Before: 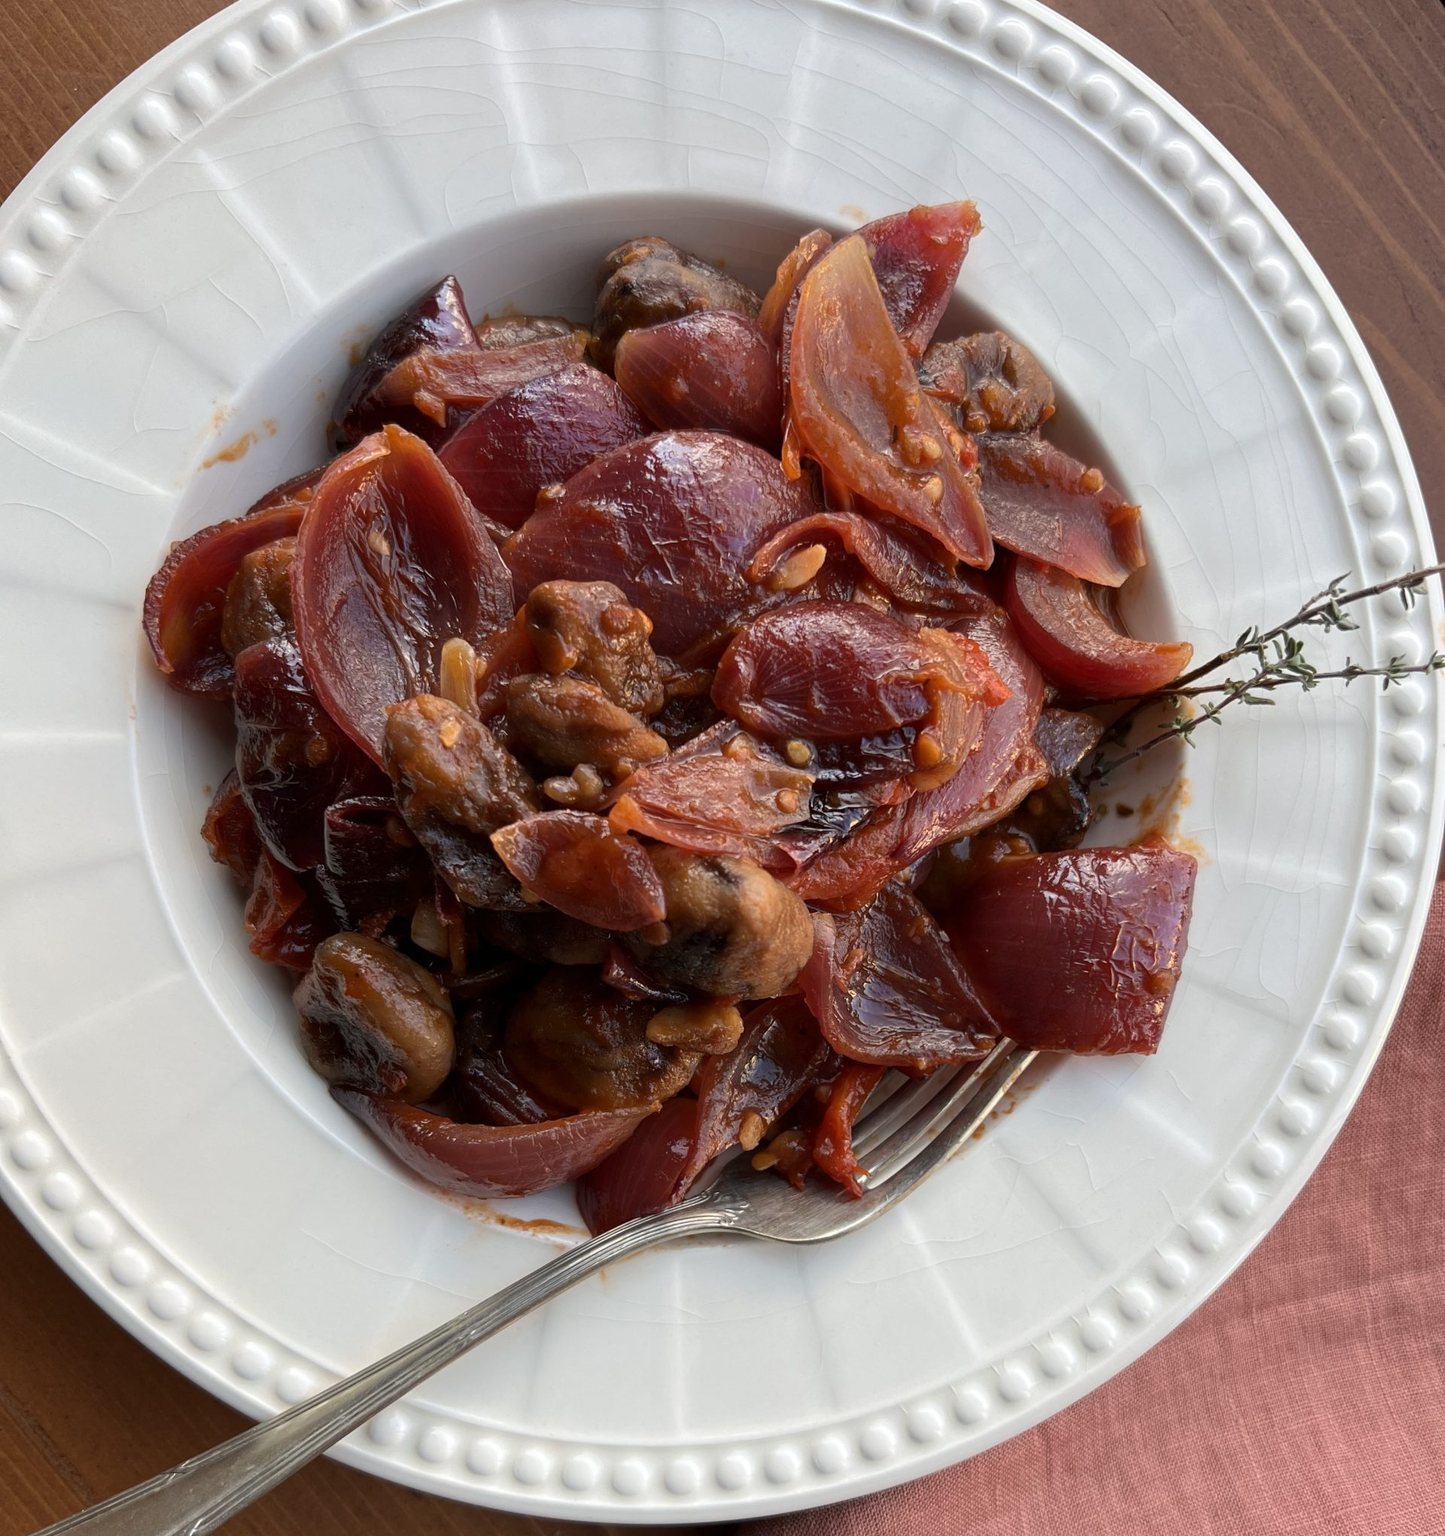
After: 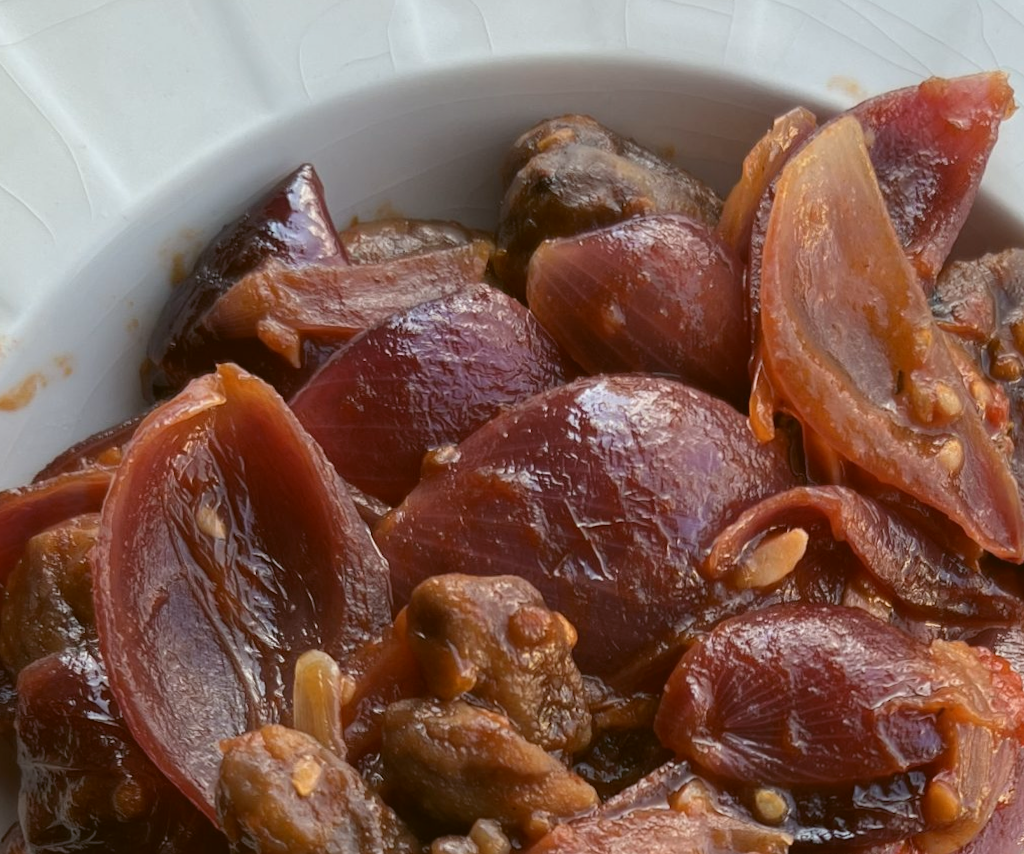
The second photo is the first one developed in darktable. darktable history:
color balance: lift [1.004, 1.002, 1.002, 0.998], gamma [1, 1.007, 1.002, 0.993], gain [1, 0.977, 1.013, 1.023], contrast -3.64%
crop: left 15.306%, top 9.065%, right 30.789%, bottom 48.638%
rotate and perspective: rotation 0.174°, lens shift (vertical) 0.013, lens shift (horizontal) 0.019, shear 0.001, automatic cropping original format, crop left 0.007, crop right 0.991, crop top 0.016, crop bottom 0.997
